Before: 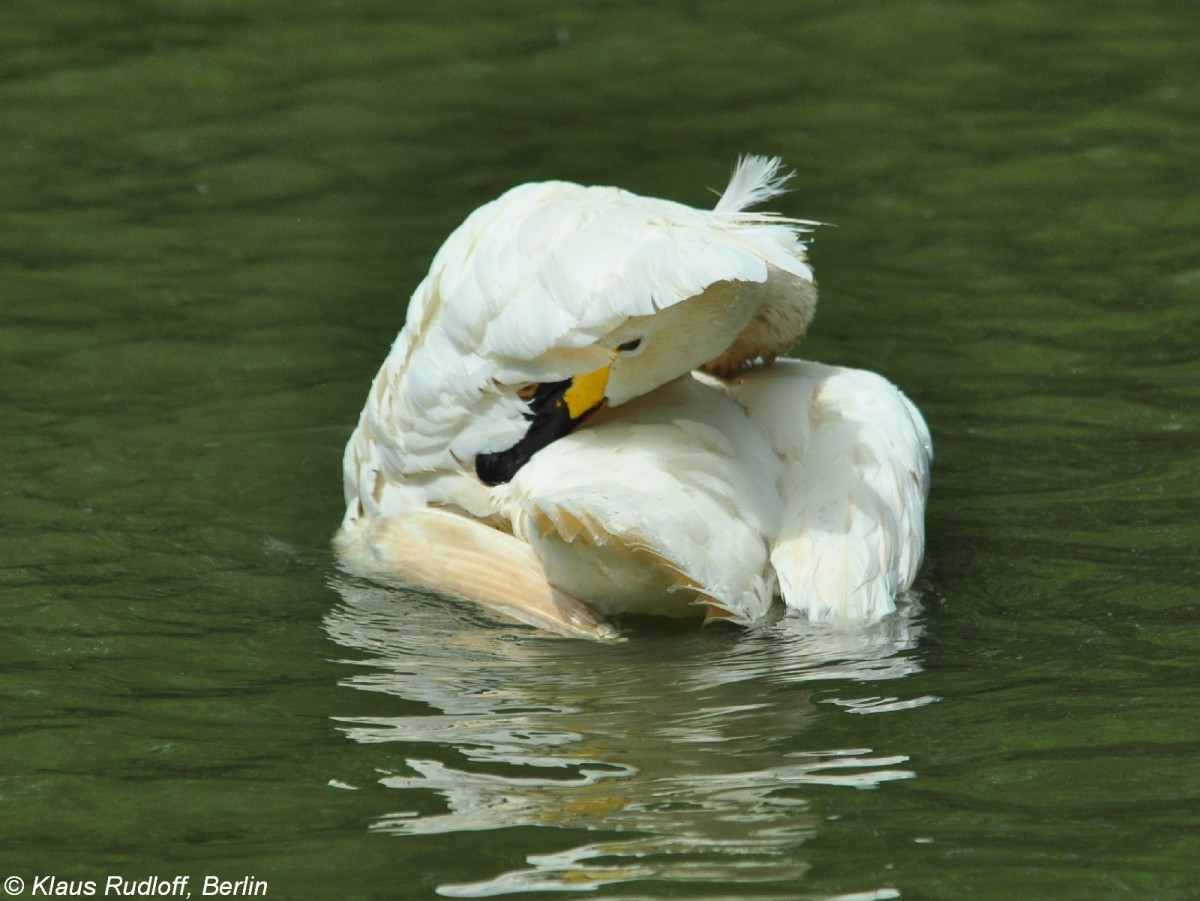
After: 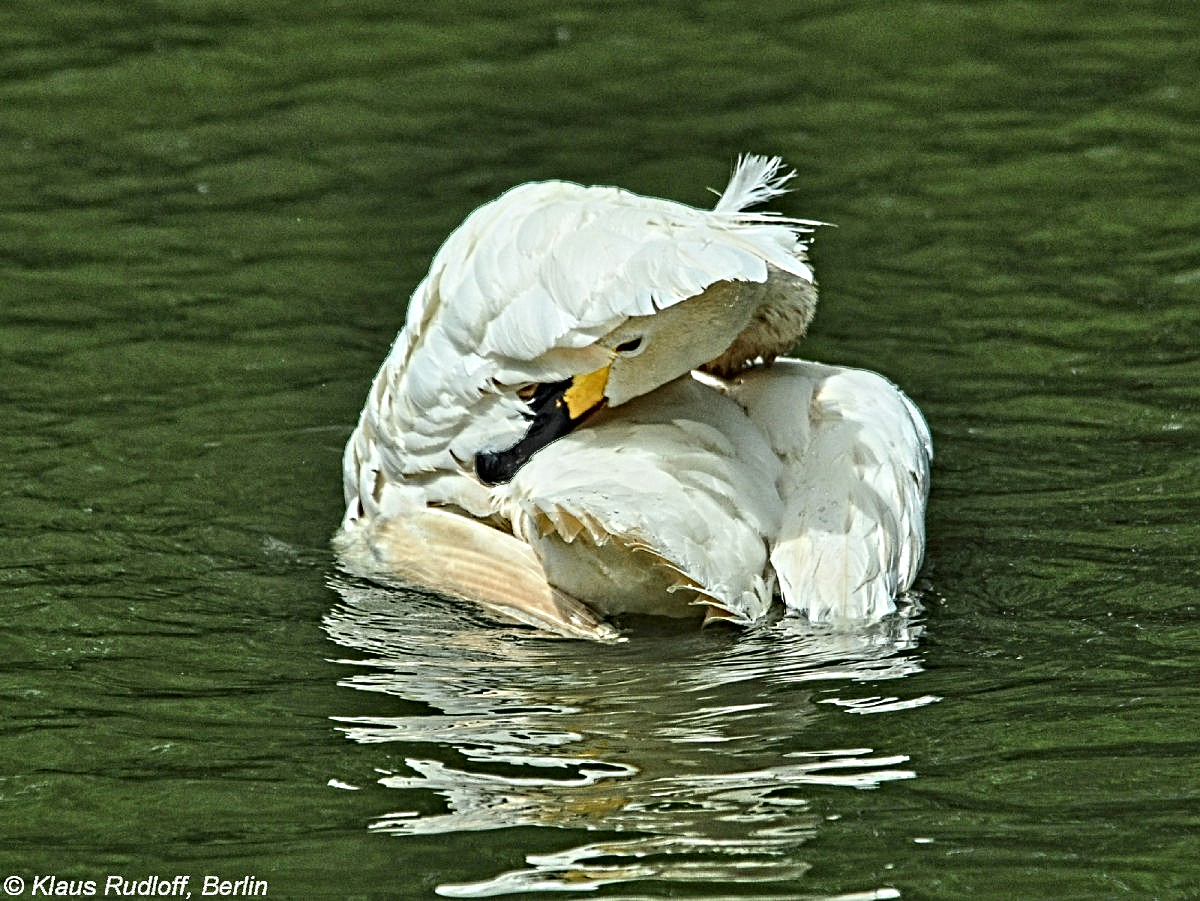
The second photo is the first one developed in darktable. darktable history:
contrast brightness saturation: contrast 0.099, brightness 0.011, saturation 0.019
contrast equalizer: y [[0.406, 0.494, 0.589, 0.753, 0.877, 0.999], [0.5 ×6], [0.5 ×6], [0 ×6], [0 ×6]]
